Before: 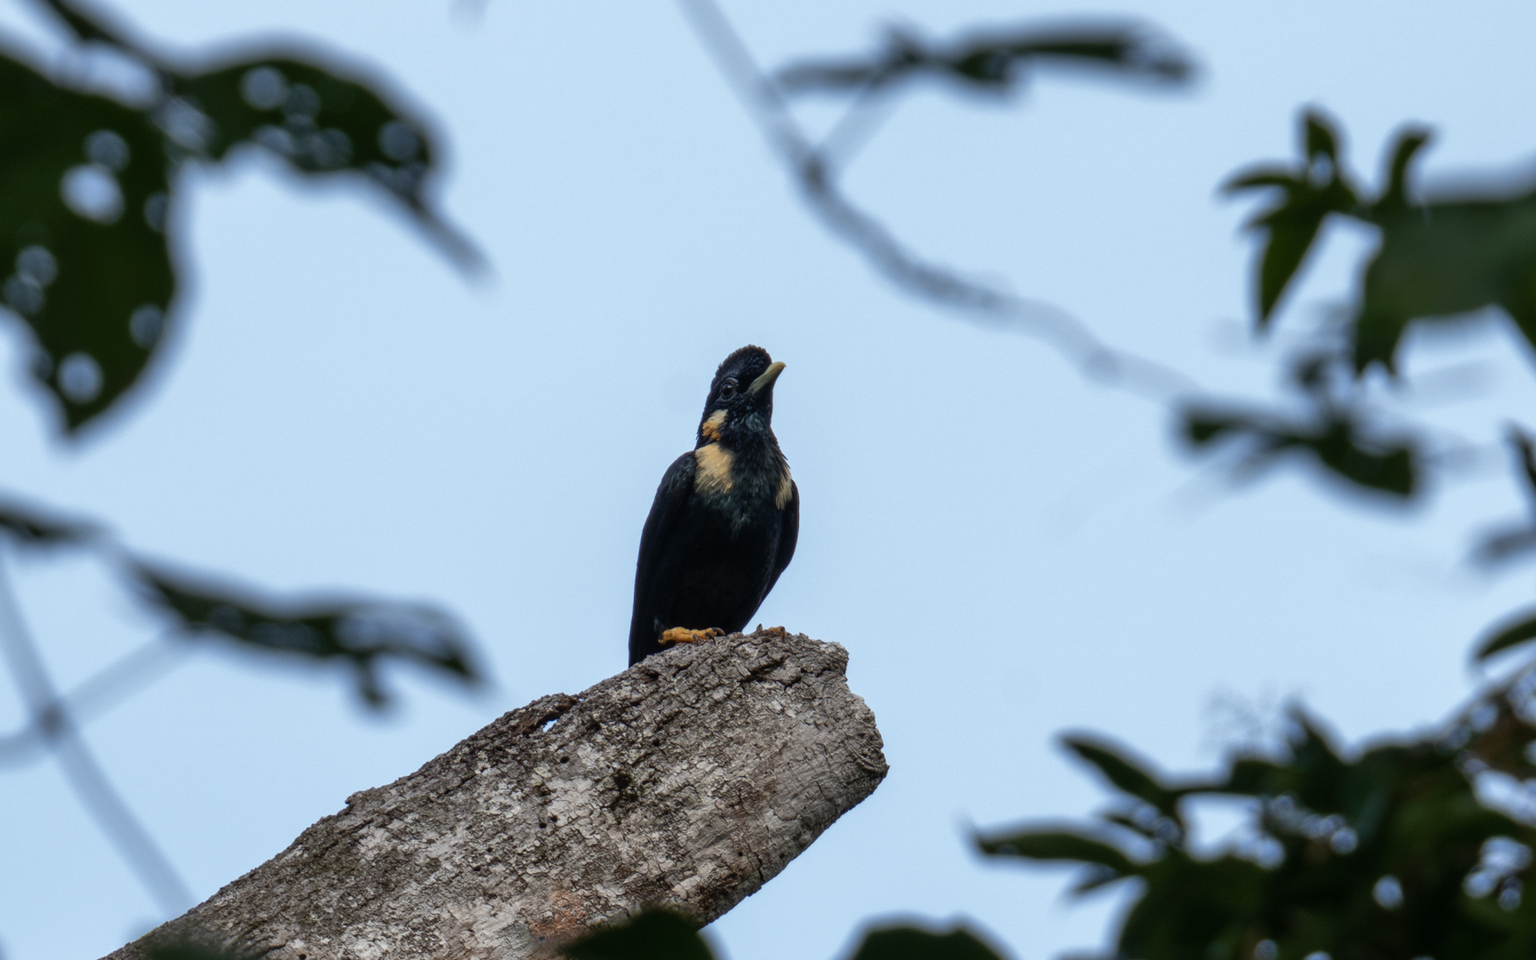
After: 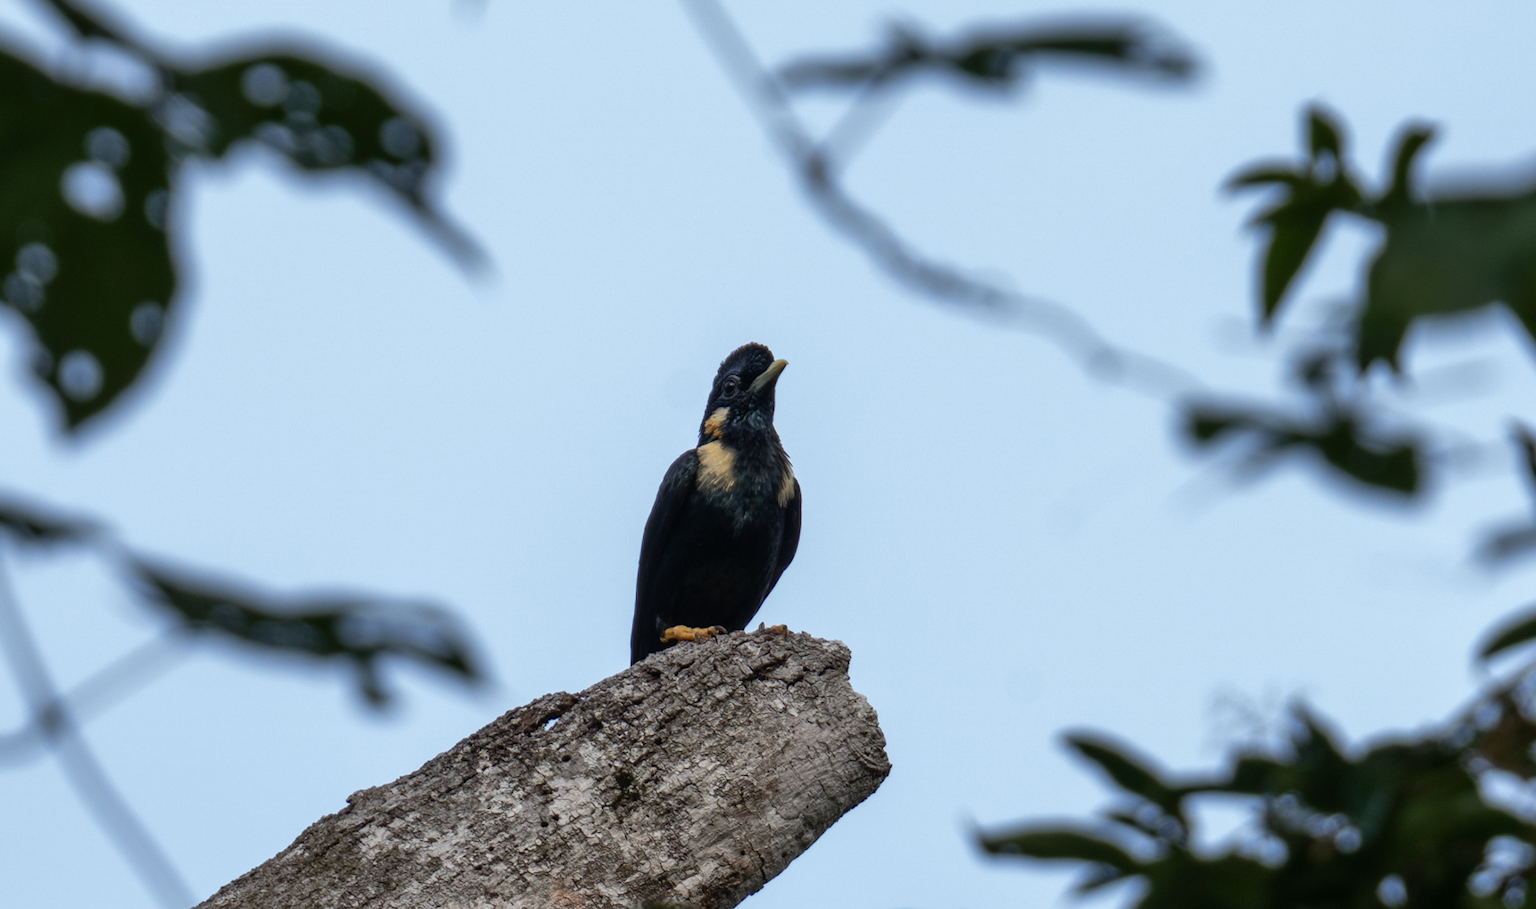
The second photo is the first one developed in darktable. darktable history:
crop: top 0.448%, right 0.264%, bottom 5.045%
color correction: saturation 0.99
